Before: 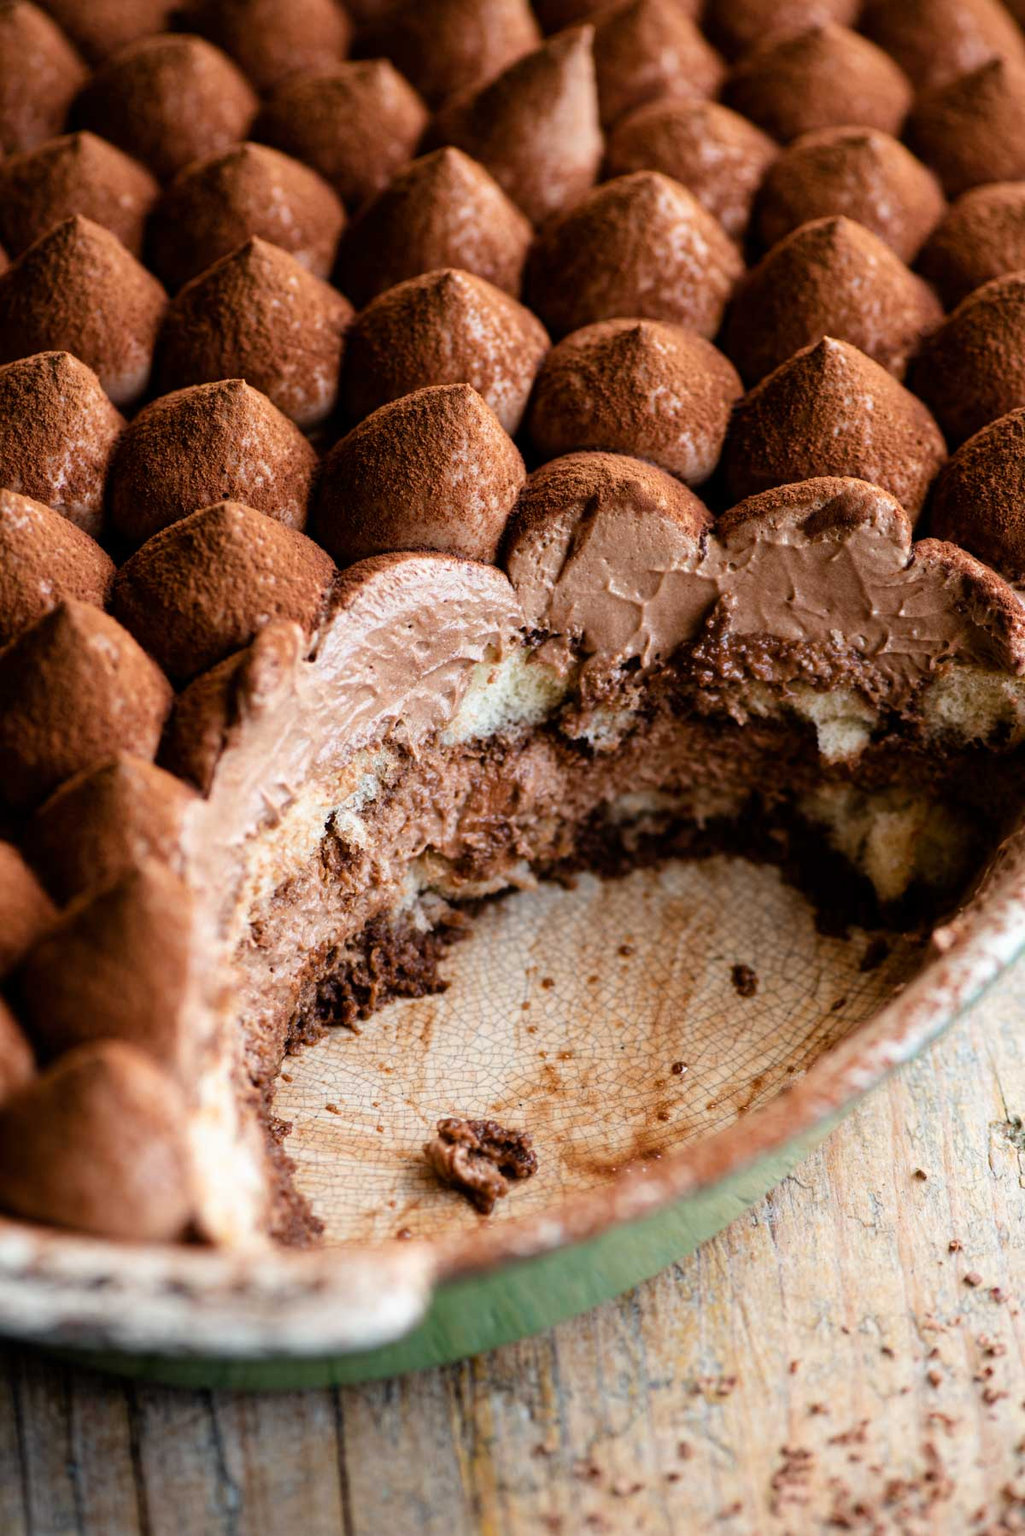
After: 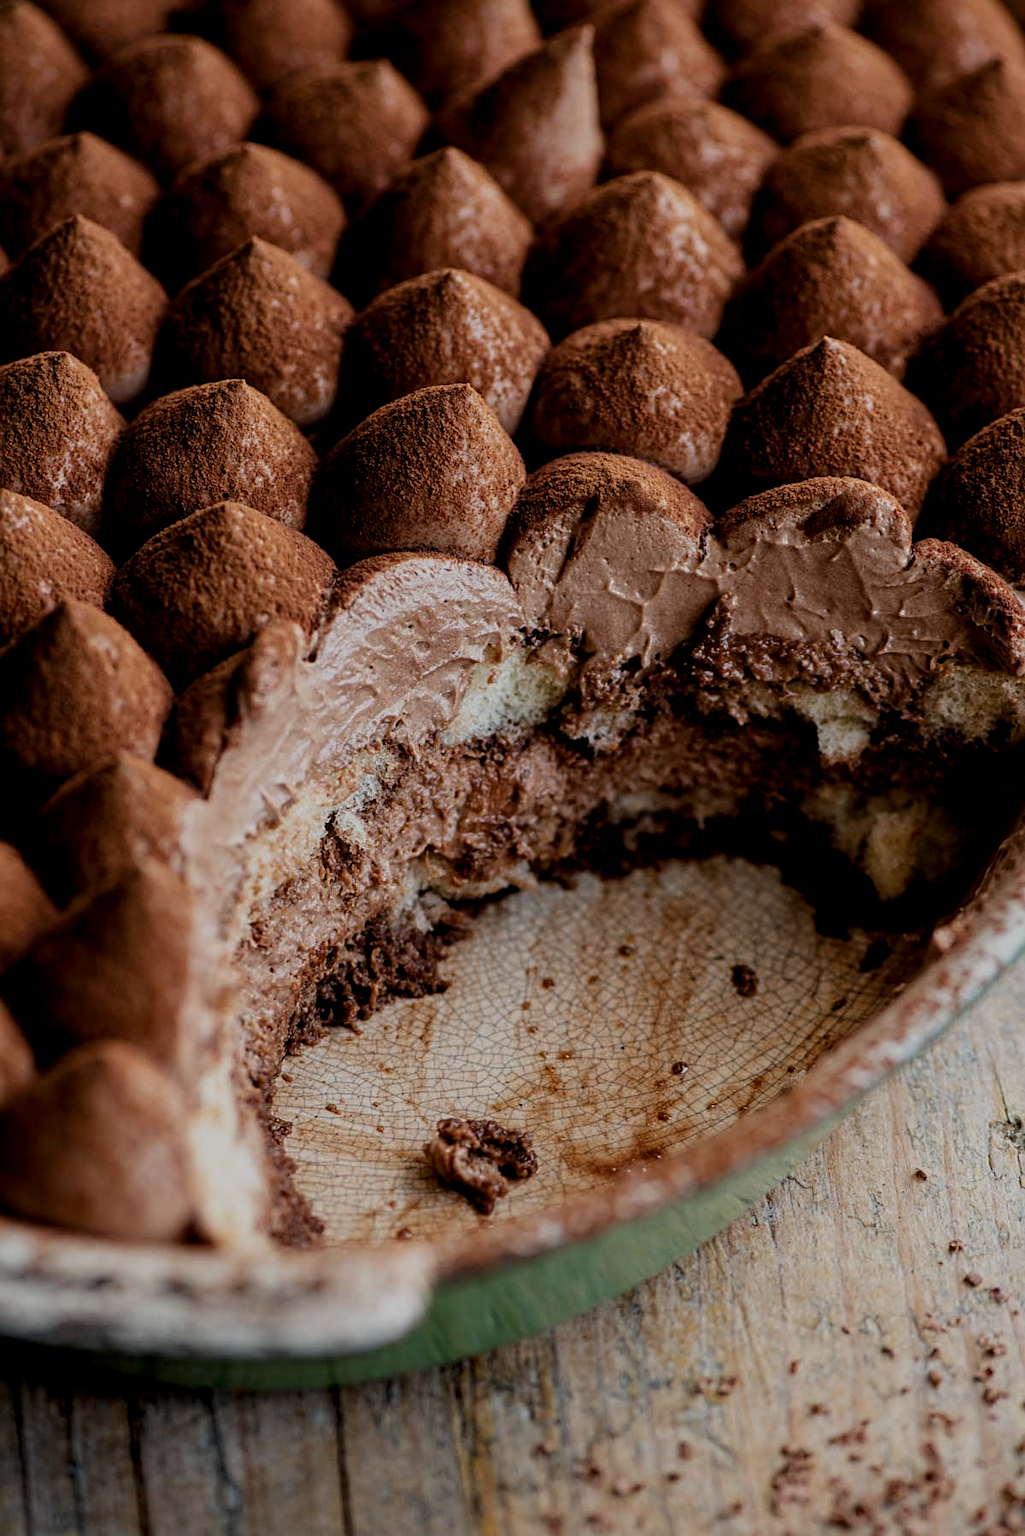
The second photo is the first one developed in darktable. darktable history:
sharpen: on, module defaults
local contrast: detail 130%
exposure: exposure -1 EV, compensate highlight preservation false
